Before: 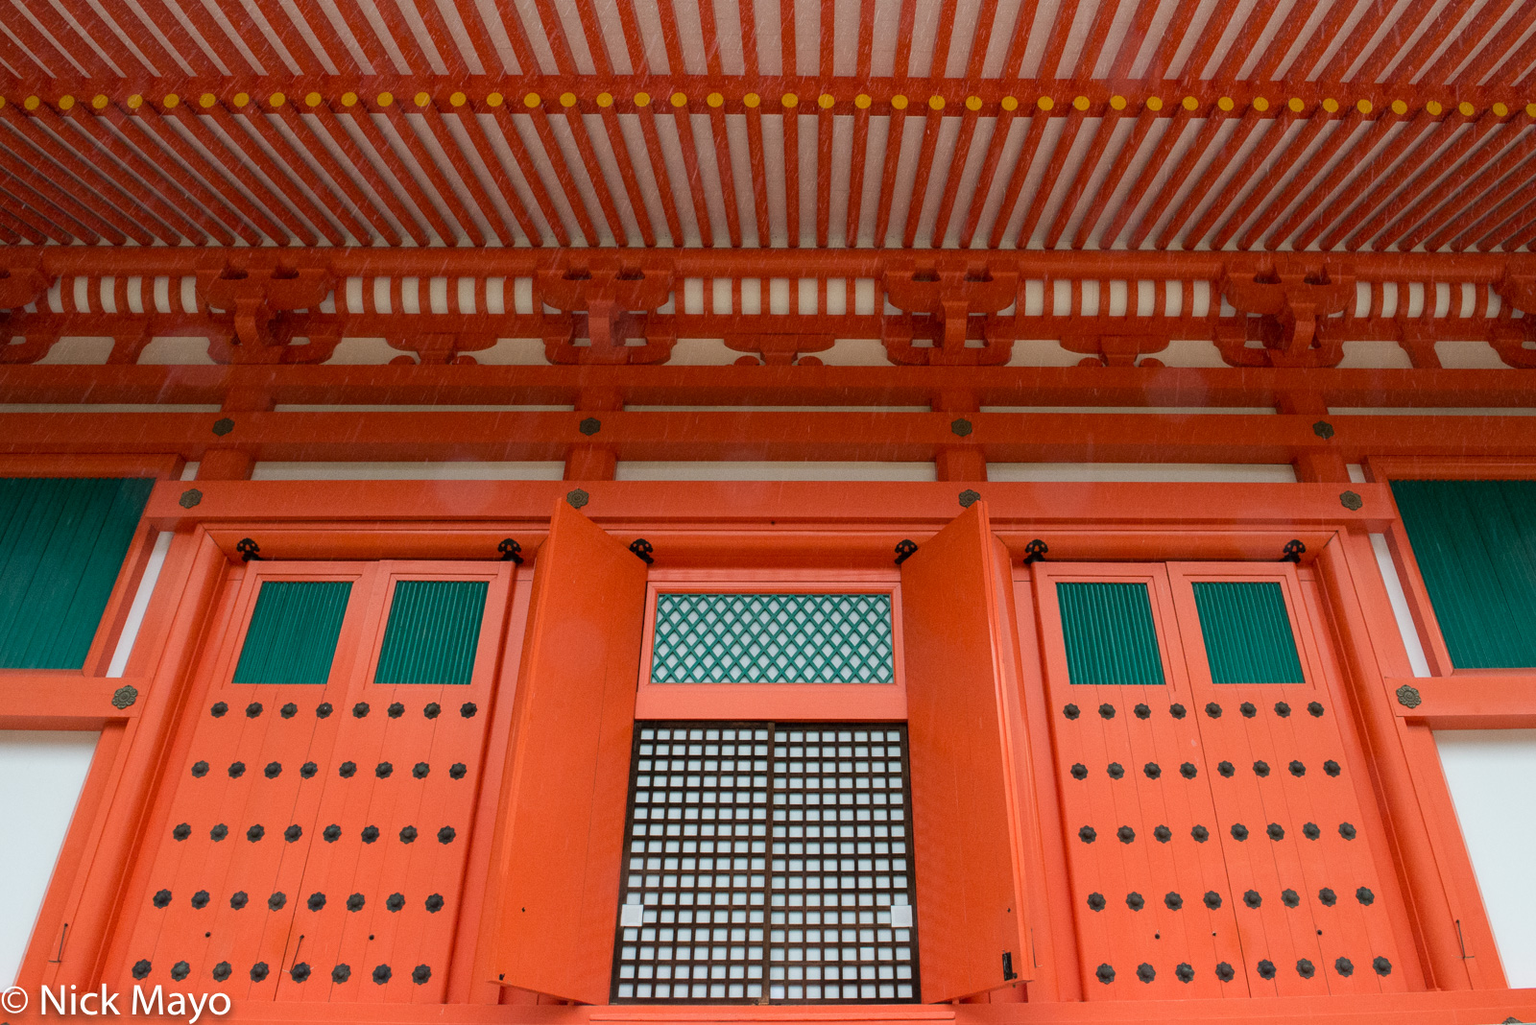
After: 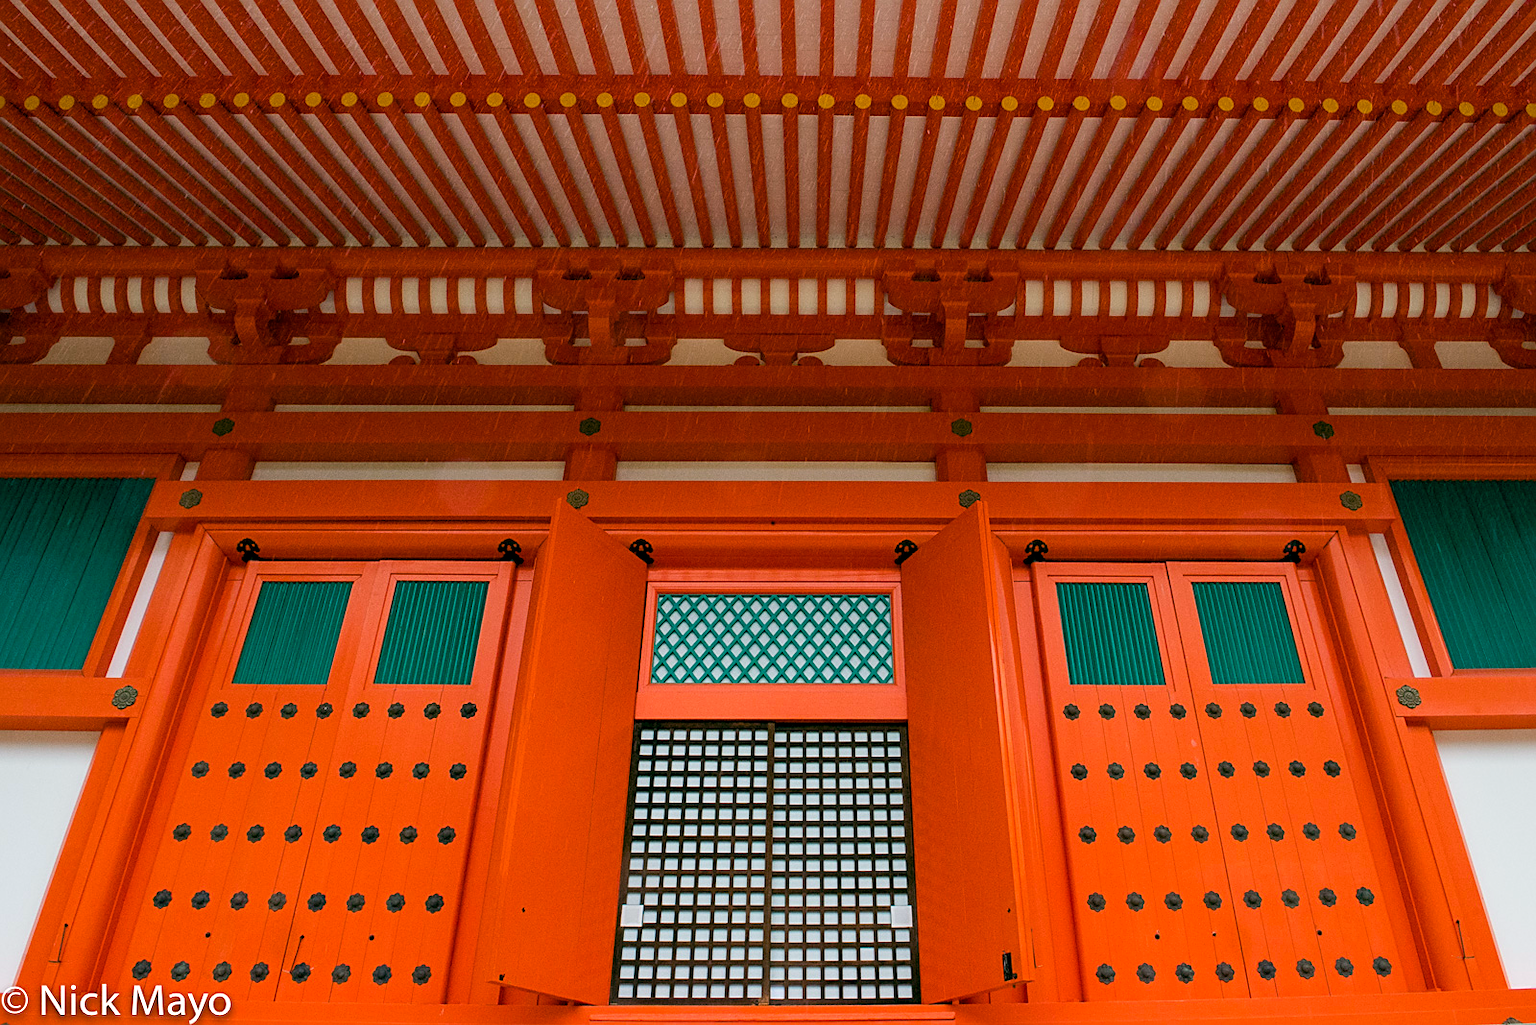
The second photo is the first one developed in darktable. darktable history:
sharpen: on, module defaults
color balance rgb: highlights gain › chroma 0.91%, highlights gain › hue 27.49°, global offset › luminance -0.329%, global offset › chroma 0.116%, global offset › hue 163.16°, perceptual saturation grading › global saturation 29.599%, global vibrance 20%
